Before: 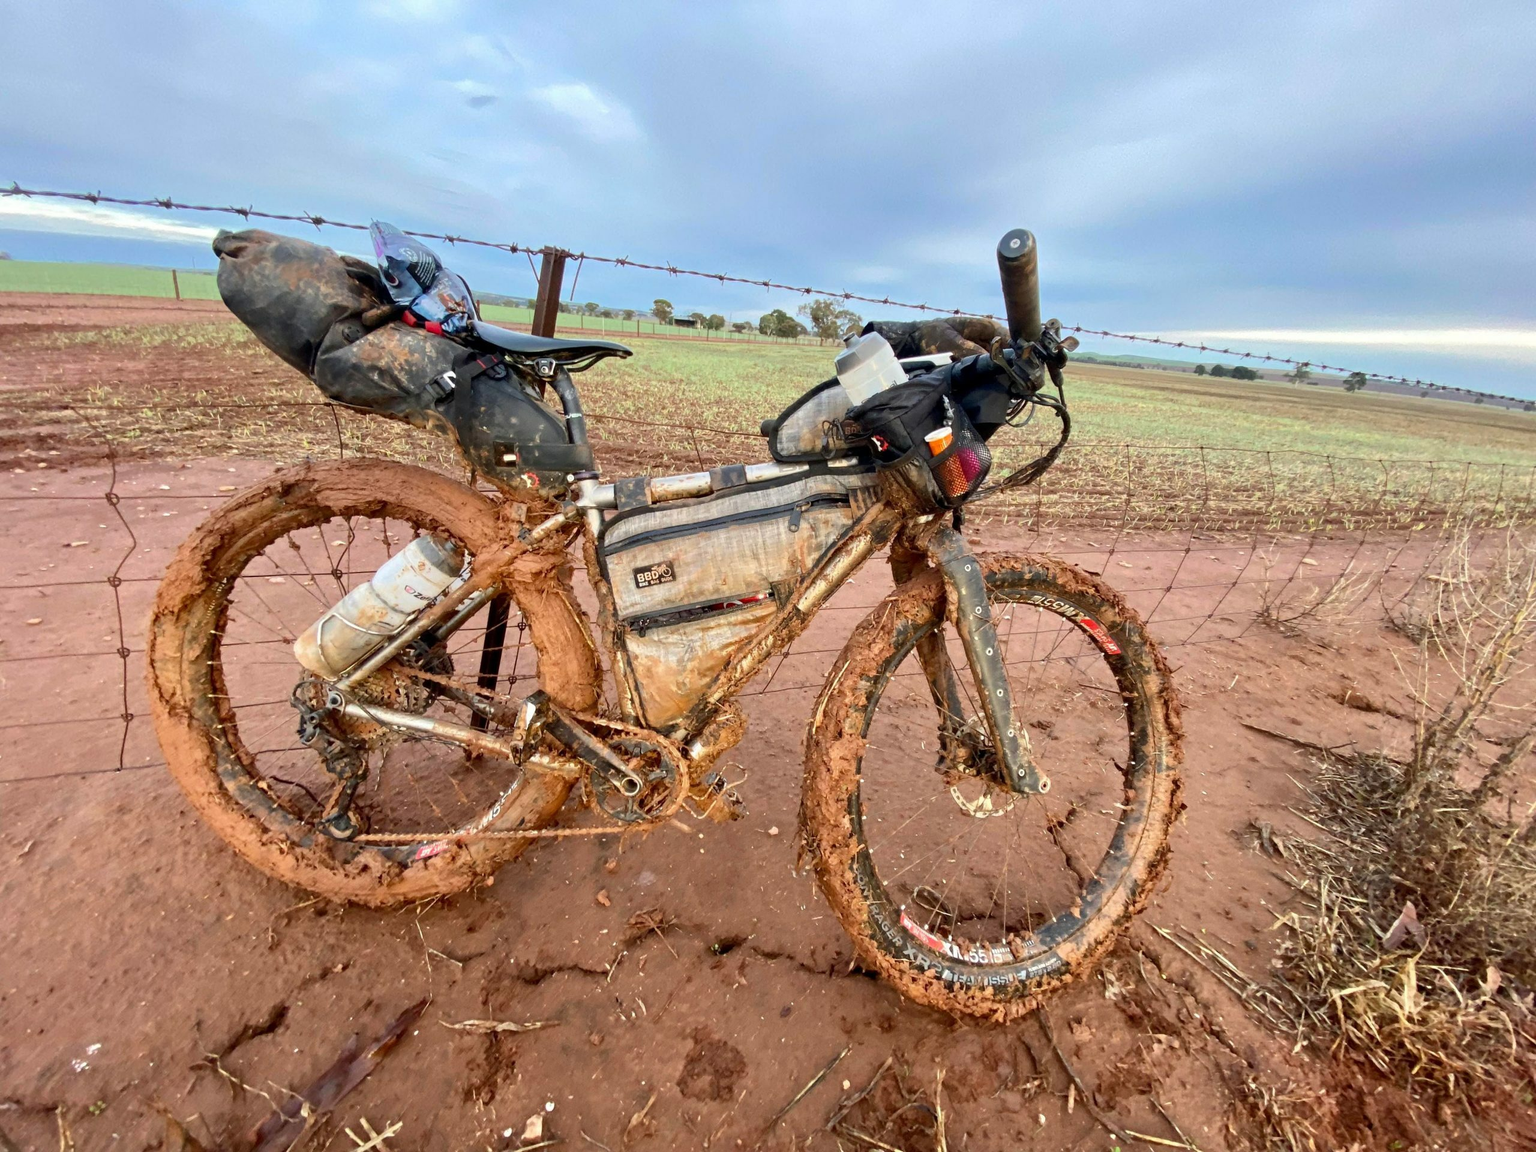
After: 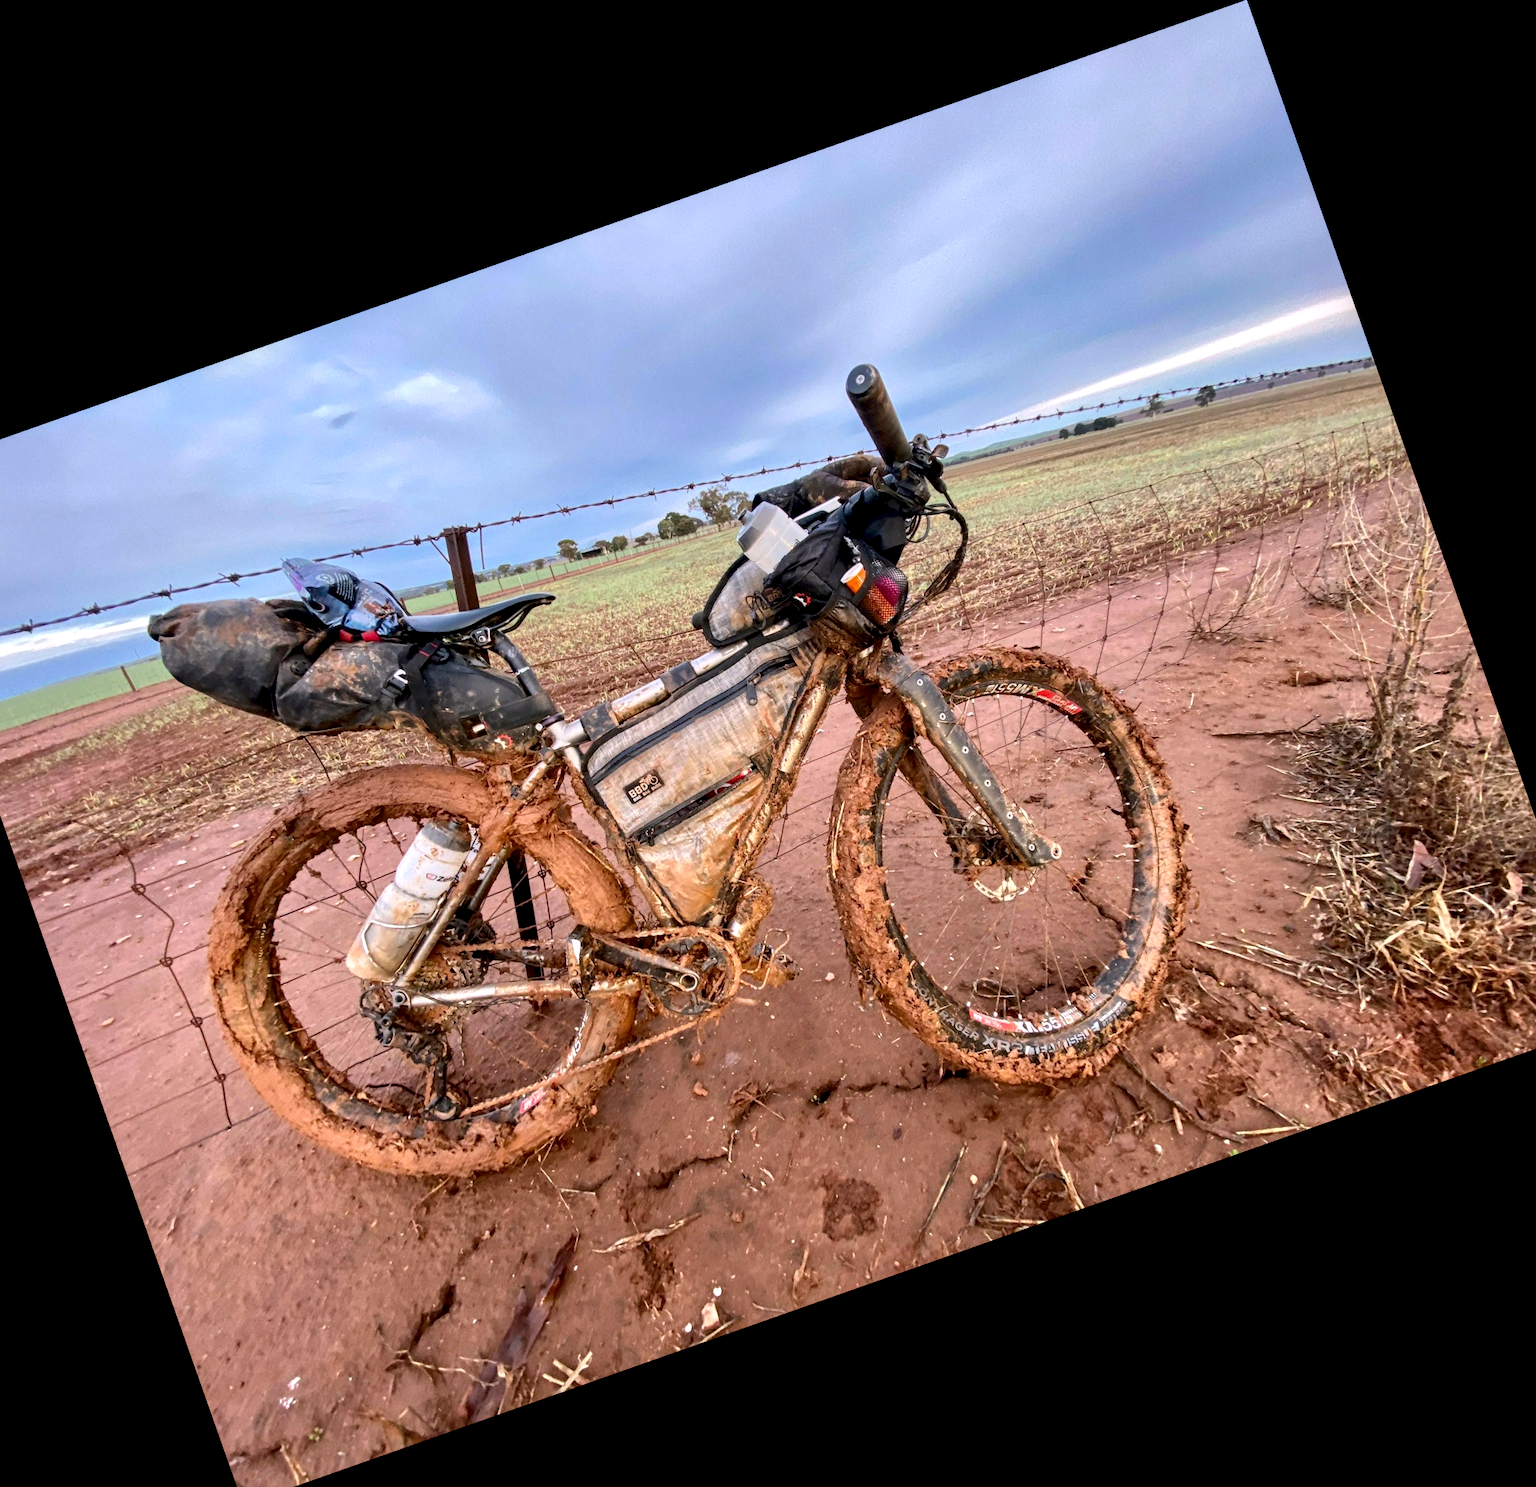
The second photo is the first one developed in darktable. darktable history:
shadows and highlights: radius 125.46, shadows 30.51, highlights -30.51, low approximation 0.01, soften with gaussian
crop and rotate: angle 19.43°, left 6.812%, right 4.125%, bottom 1.087%
white balance: red 1.05, blue 1.072
local contrast: highlights 25%, shadows 75%, midtone range 0.75
